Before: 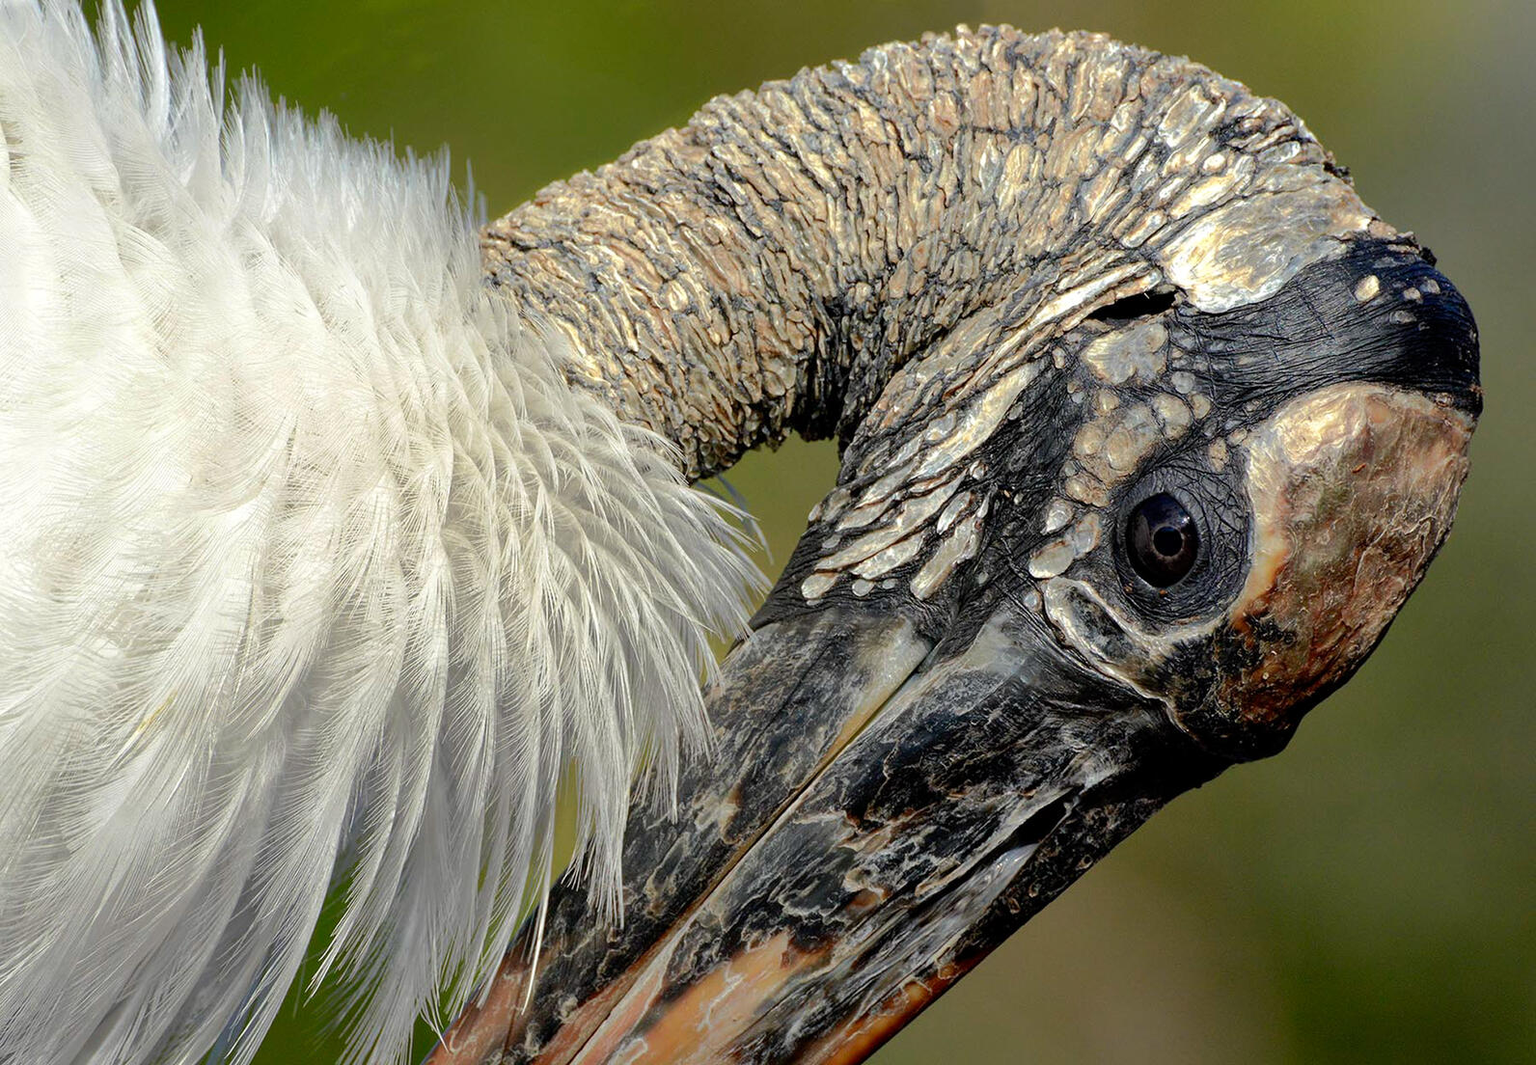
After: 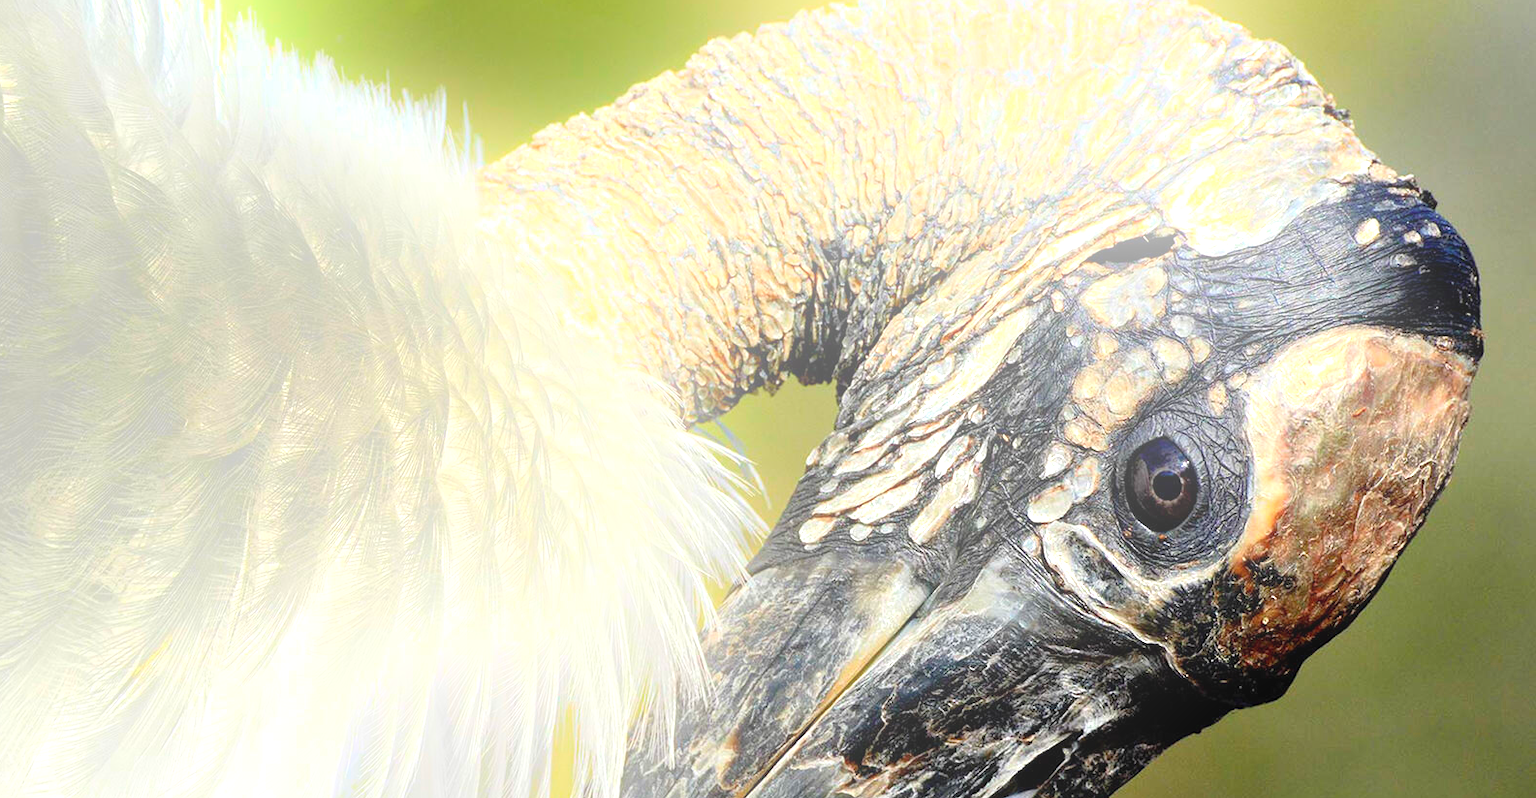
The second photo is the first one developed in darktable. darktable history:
exposure: black level correction 0, exposure 1.2 EV, compensate exposure bias true, compensate highlight preservation false
bloom: on, module defaults
crop: left 0.387%, top 5.469%, bottom 19.809%
